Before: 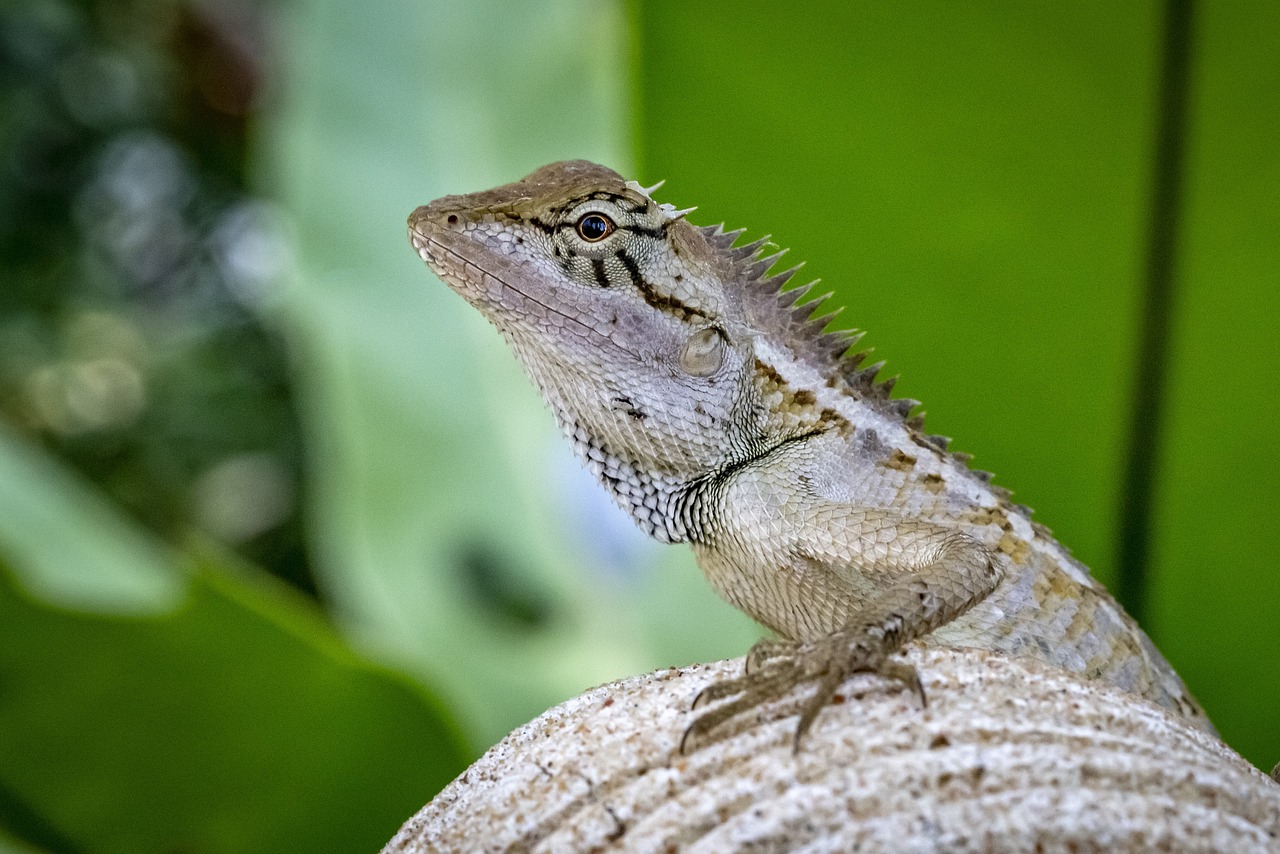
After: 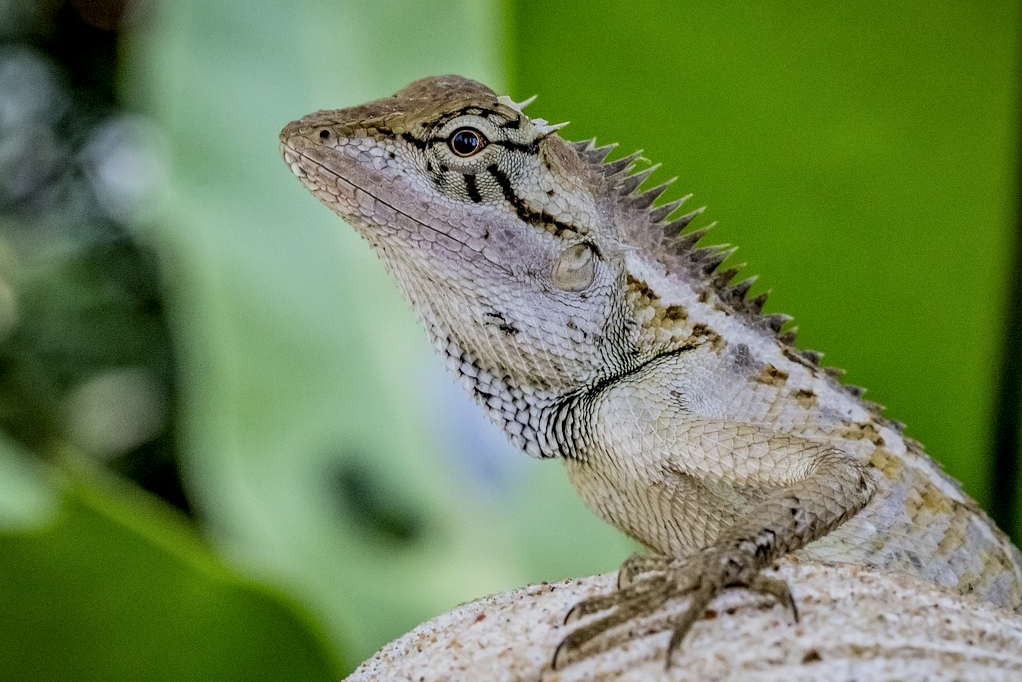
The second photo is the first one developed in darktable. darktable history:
crop and rotate: left 10.071%, top 10.071%, right 10.02%, bottom 10.02%
local contrast: on, module defaults
filmic rgb: black relative exposure -7.15 EV, white relative exposure 5.36 EV, hardness 3.02, color science v6 (2022)
